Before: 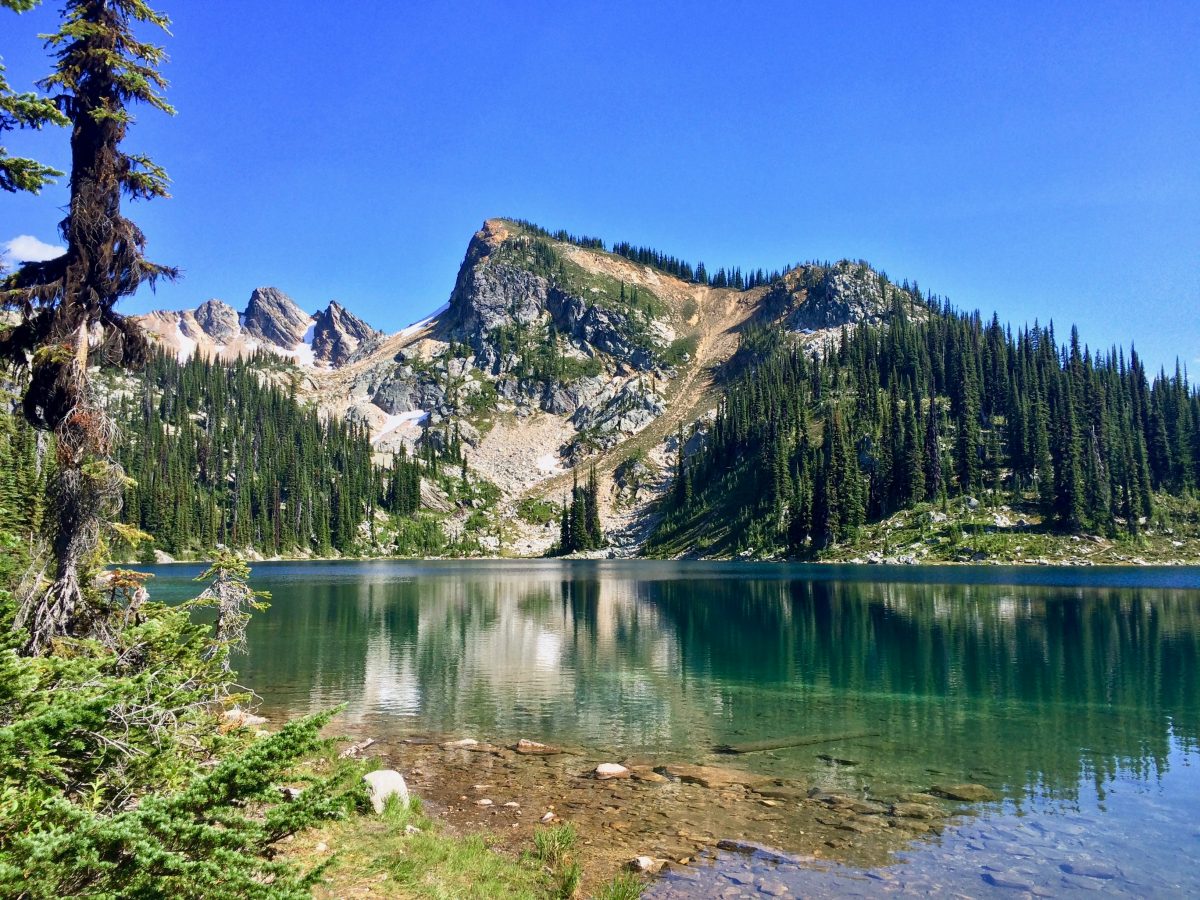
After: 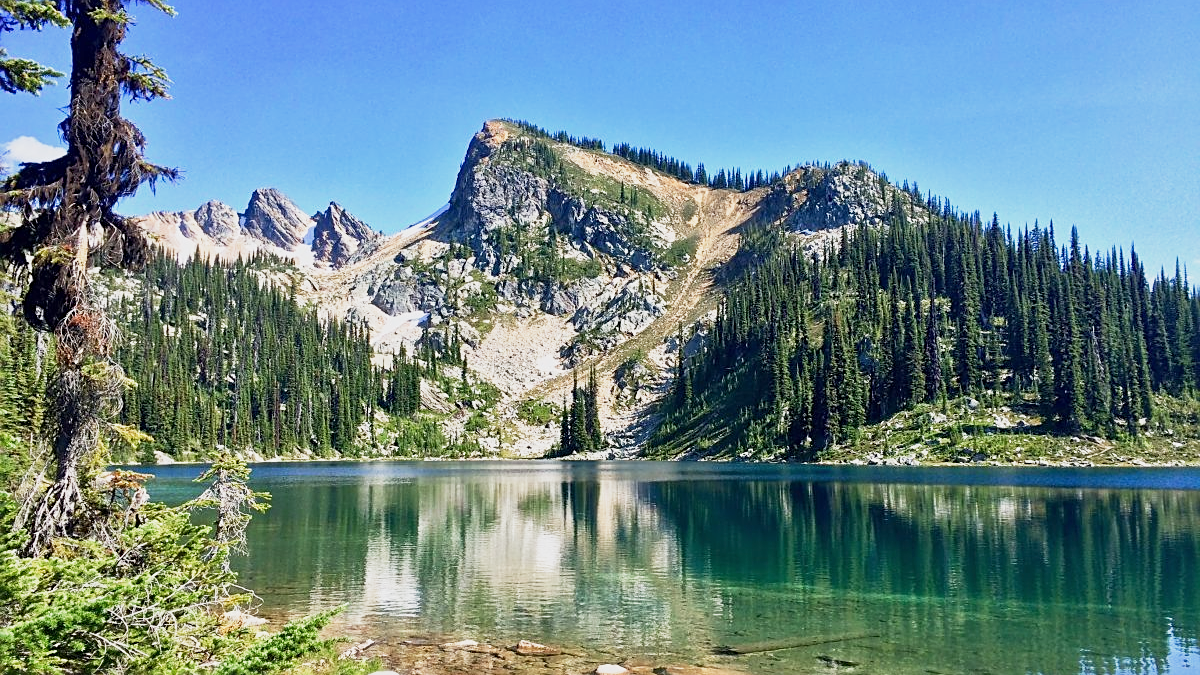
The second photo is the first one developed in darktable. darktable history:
crop: top 11.038%, bottom 13.962%
shadows and highlights: shadows 25, highlights -25
sharpen: on, module defaults
base curve: curves: ch0 [(0, 0) (0.088, 0.125) (0.176, 0.251) (0.354, 0.501) (0.613, 0.749) (1, 0.877)], preserve colors none
